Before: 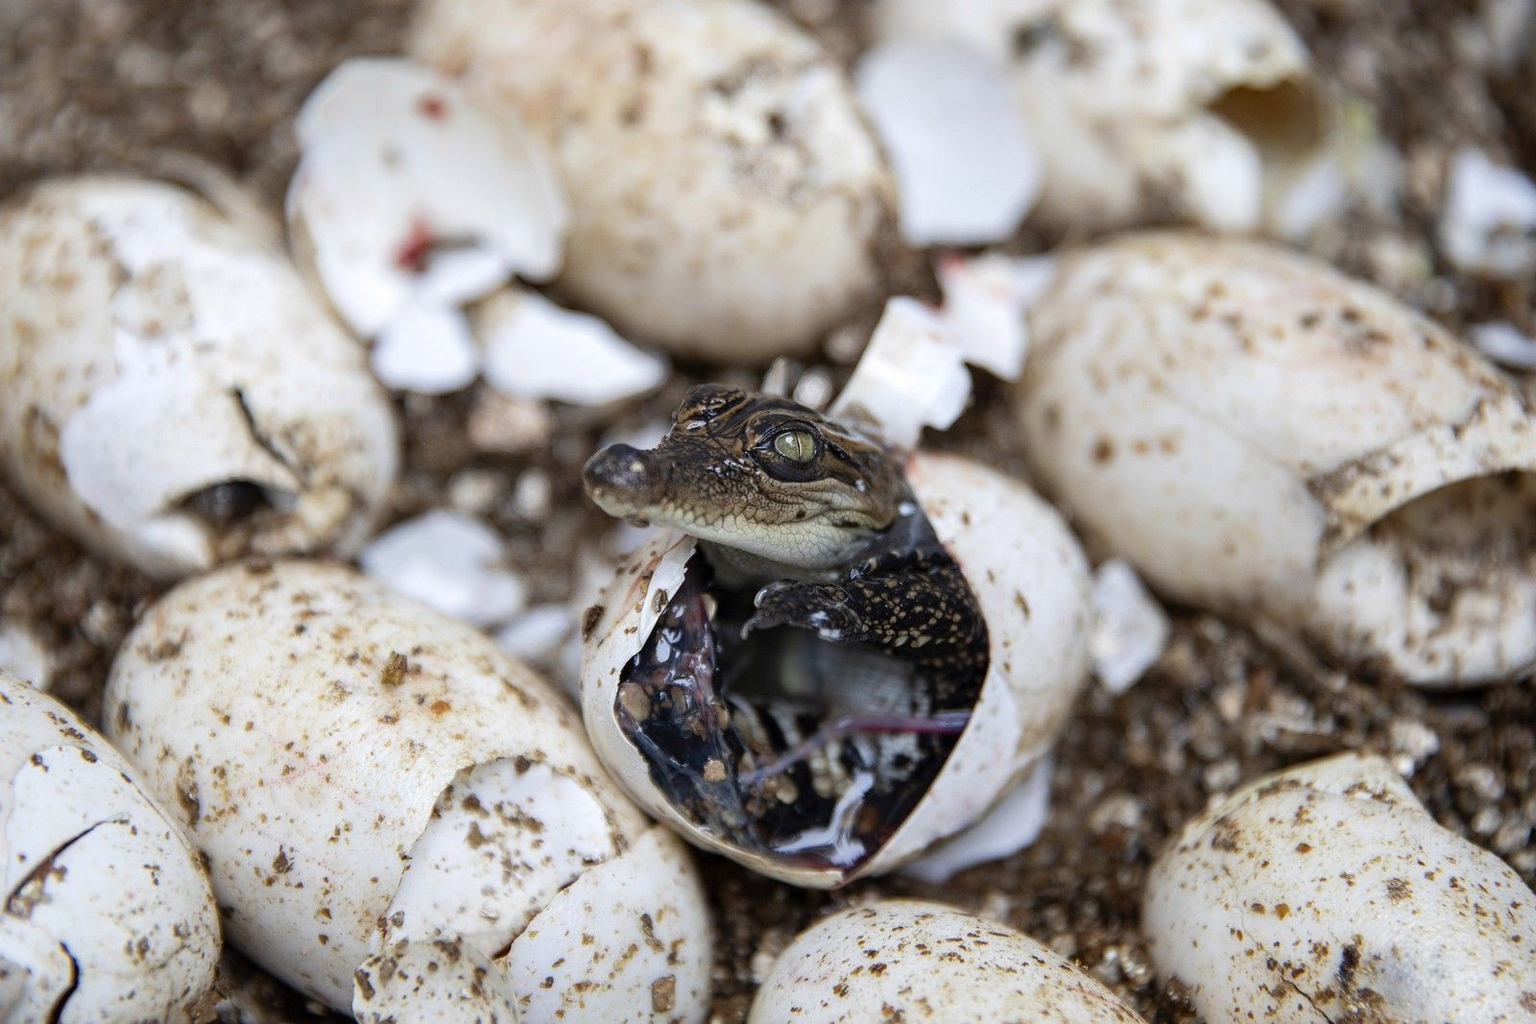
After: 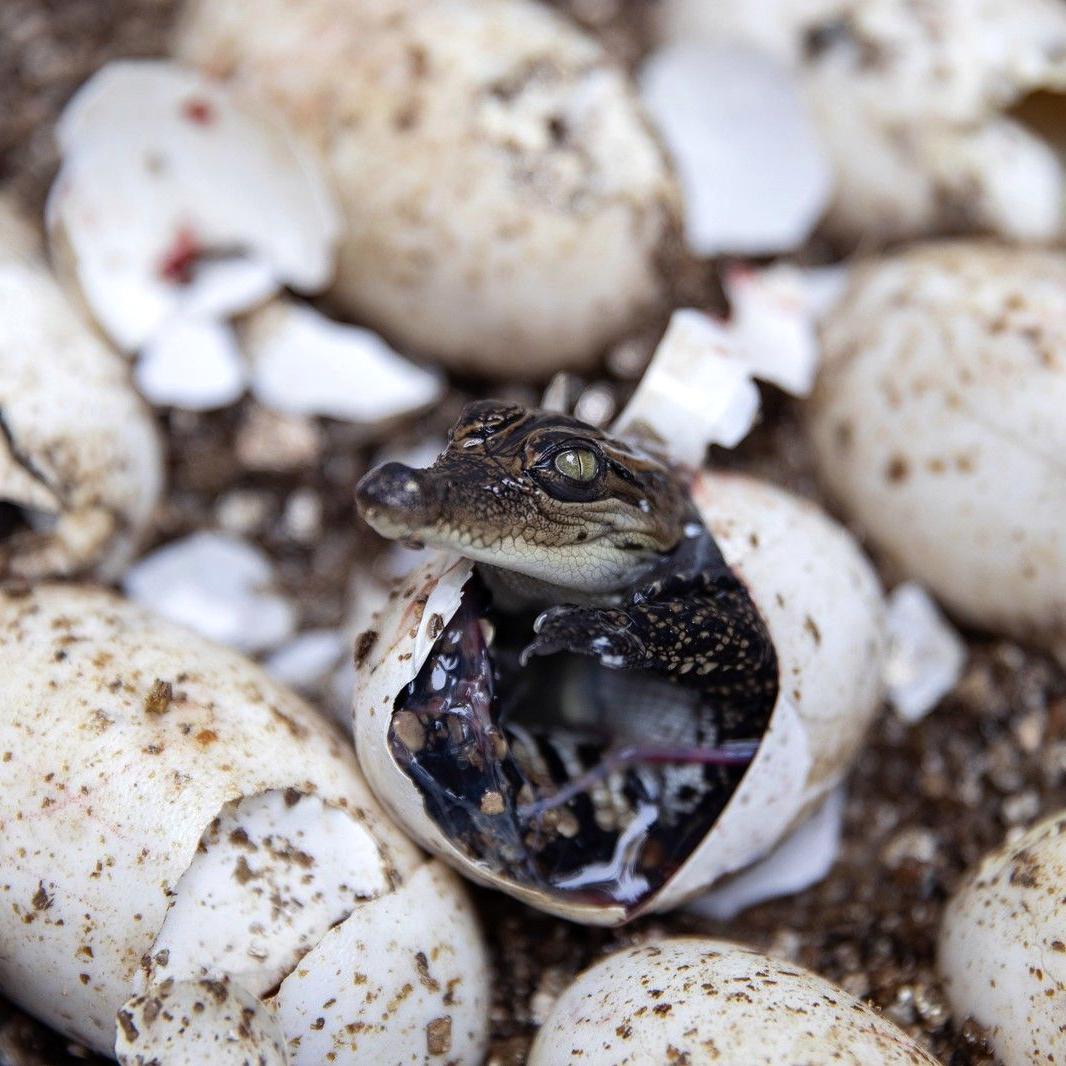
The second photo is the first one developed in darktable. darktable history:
crop and rotate: left 15.754%, right 17.579%
color balance: gamma [0.9, 0.988, 0.975, 1.025], gain [1.05, 1, 1, 1]
